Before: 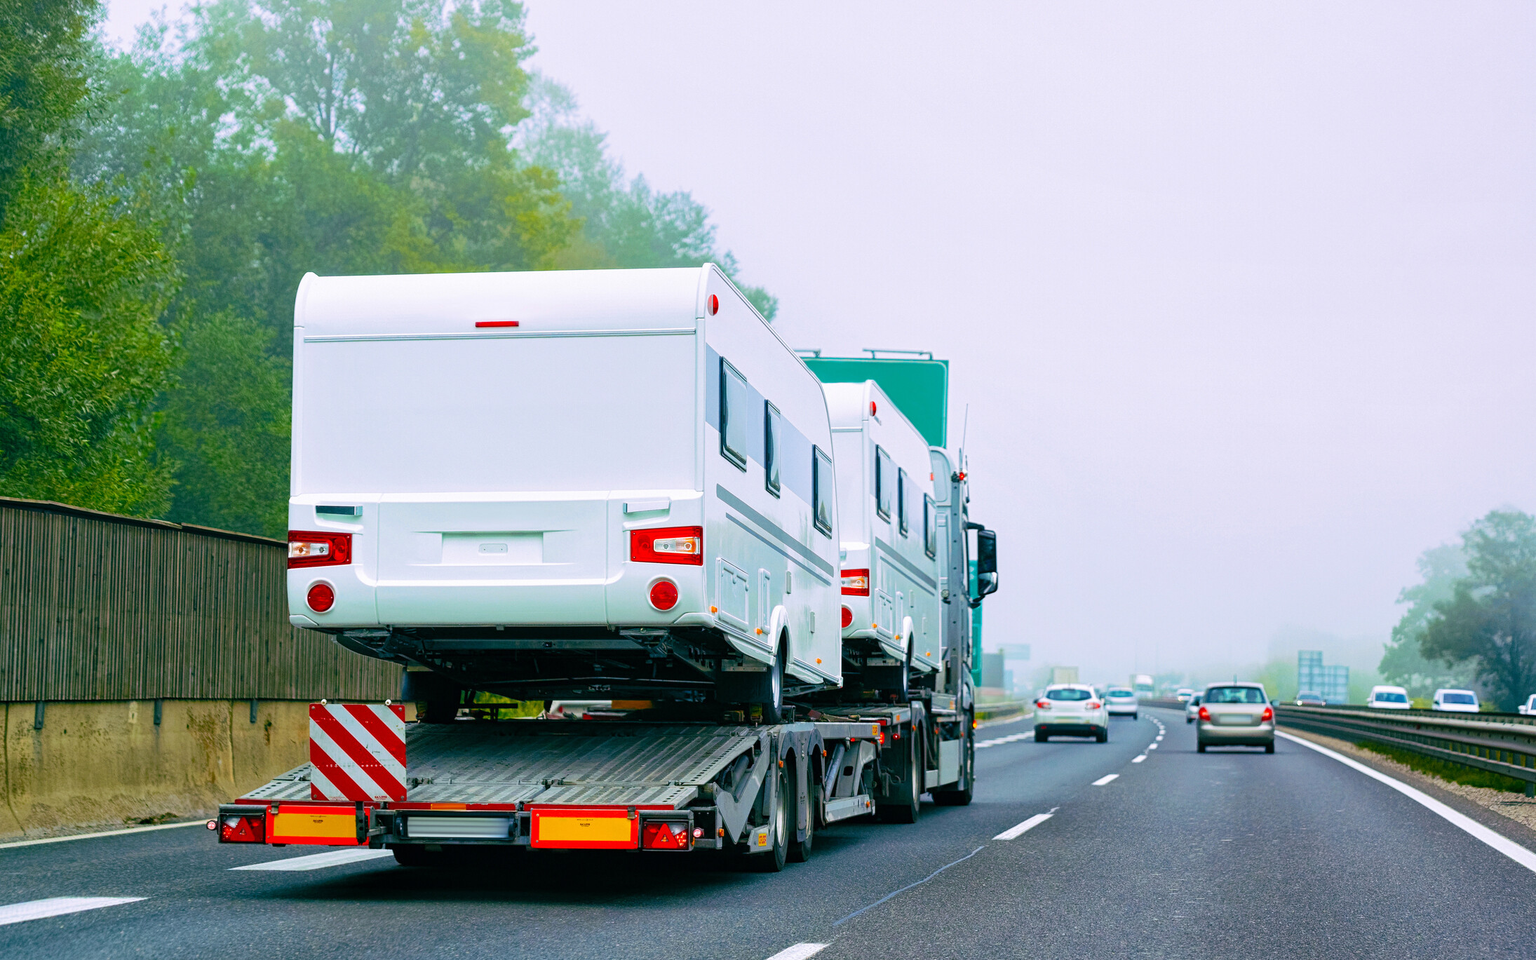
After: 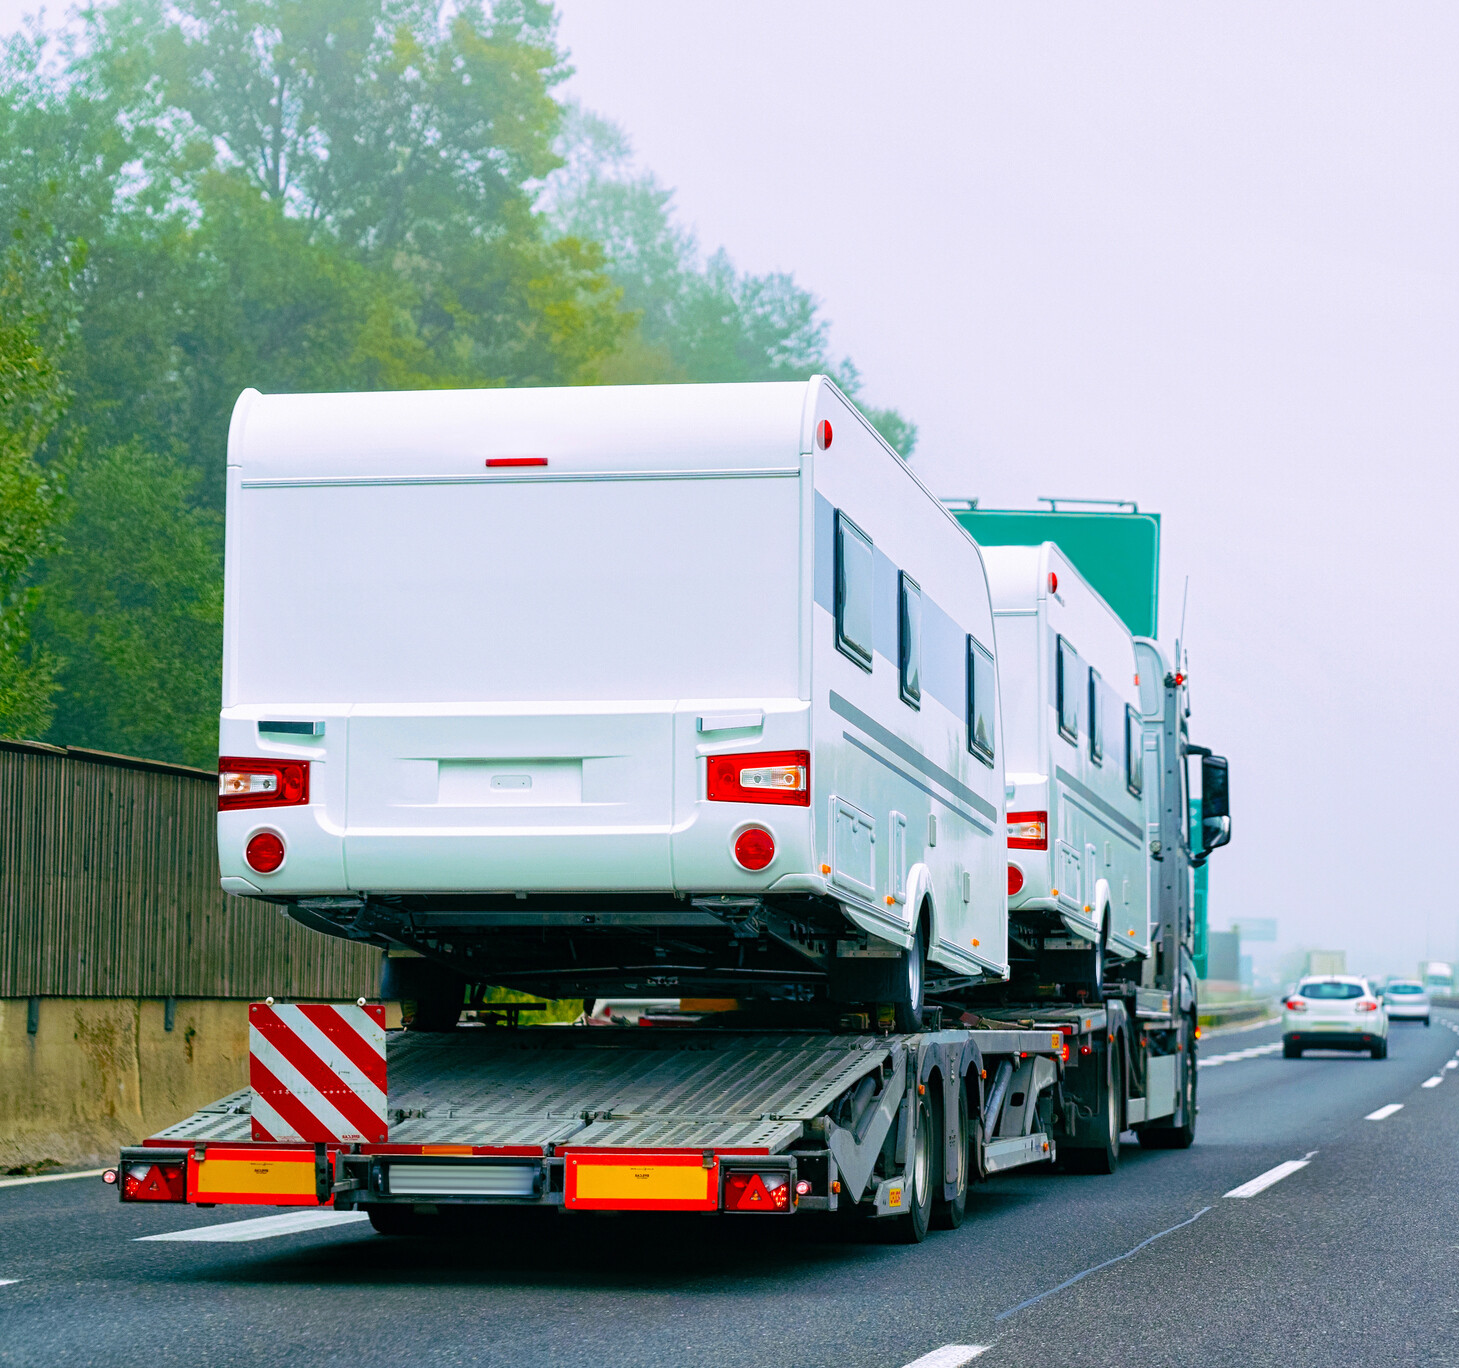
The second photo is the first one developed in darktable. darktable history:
crop and rotate: left 8.786%, right 24.548%
